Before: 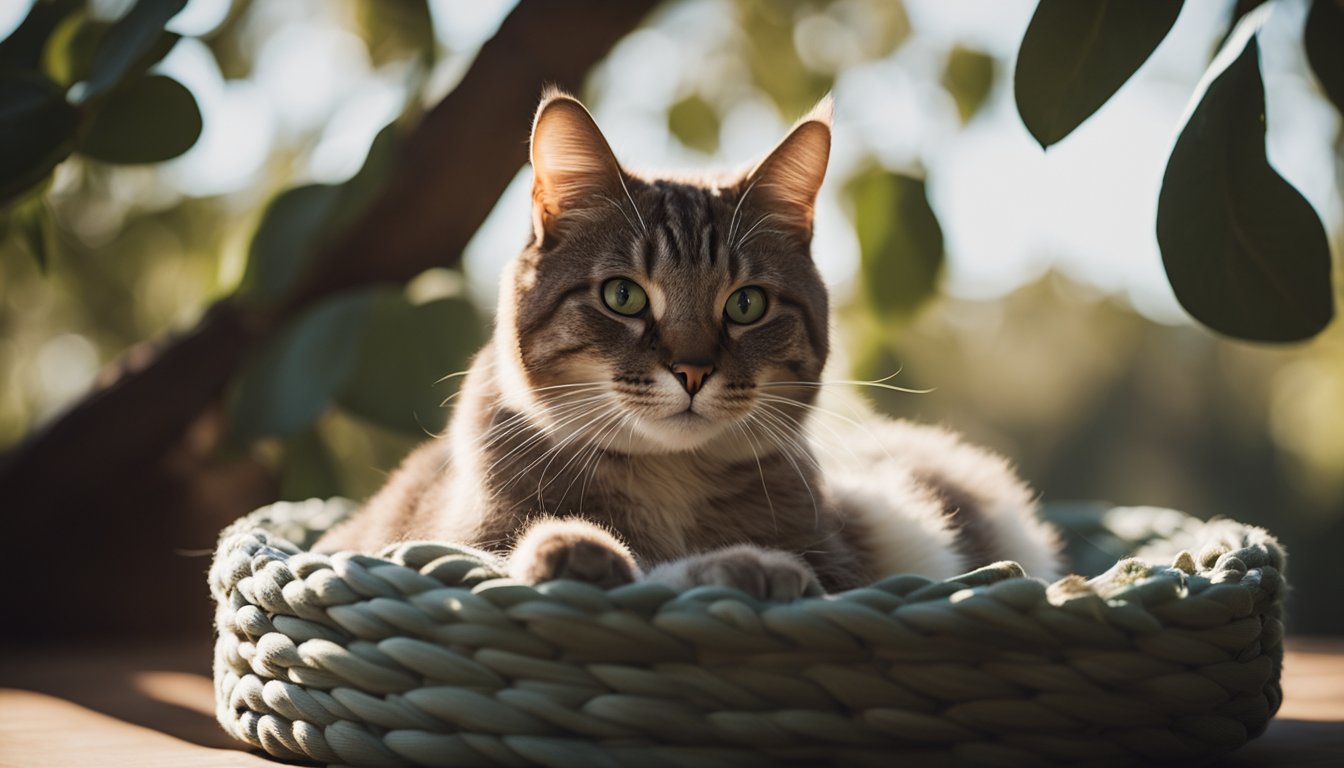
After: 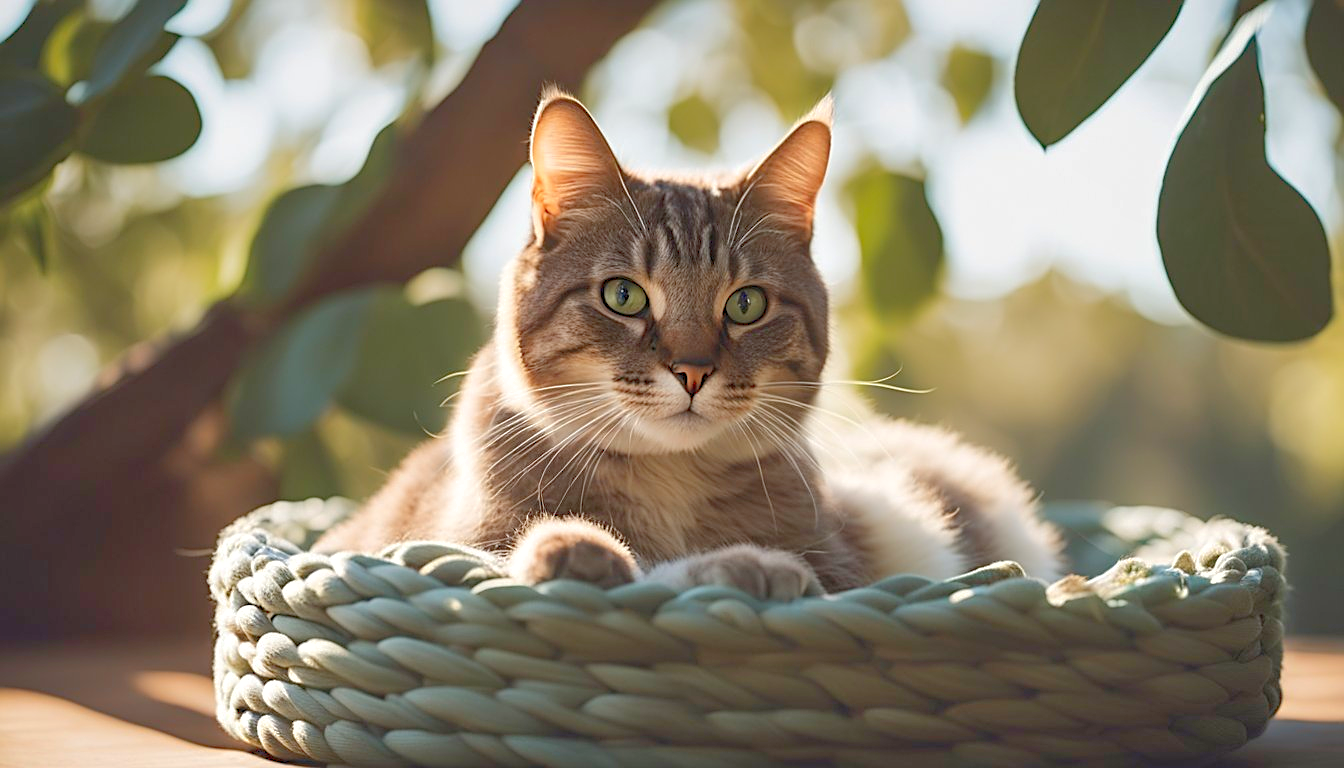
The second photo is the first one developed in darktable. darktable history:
levels: levels [0, 0.397, 0.955]
sharpen: on, module defaults
shadows and highlights: on, module defaults
